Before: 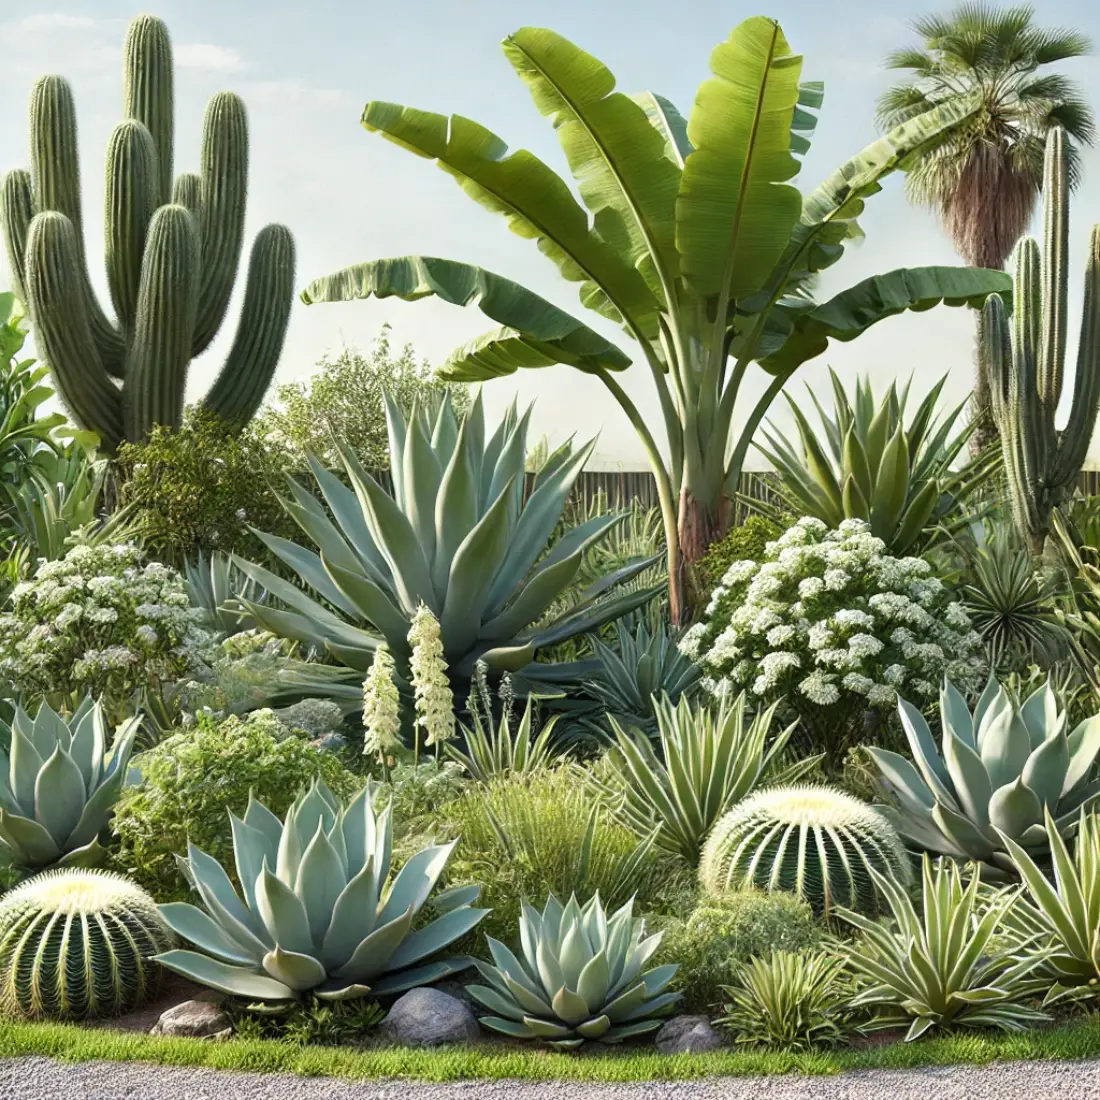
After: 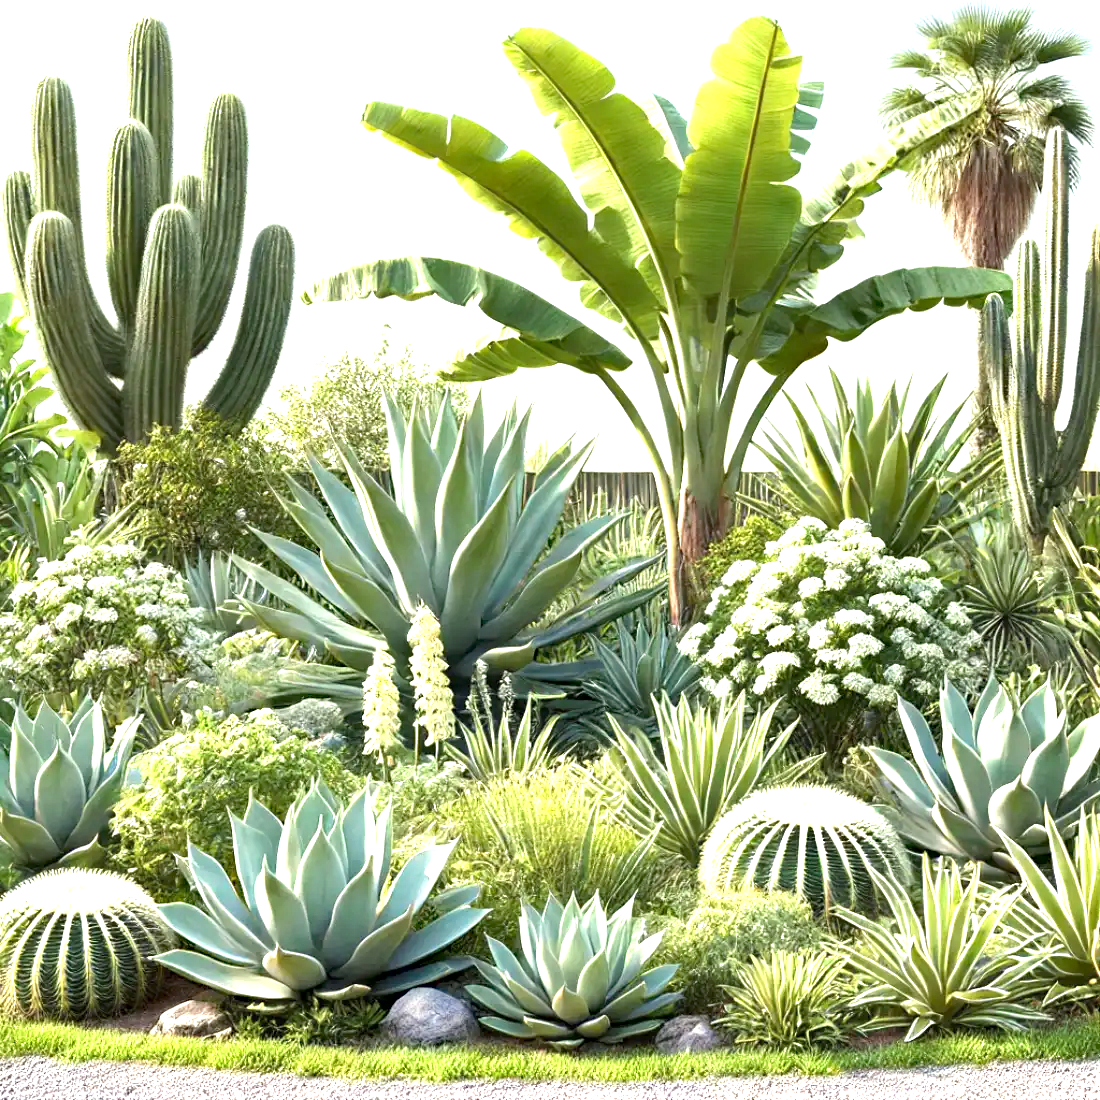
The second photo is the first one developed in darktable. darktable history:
haze removal: compatibility mode true, adaptive false
exposure: black level correction 0.001, exposure 1.309 EV, compensate highlight preservation false
contrast brightness saturation: saturation -0.053
